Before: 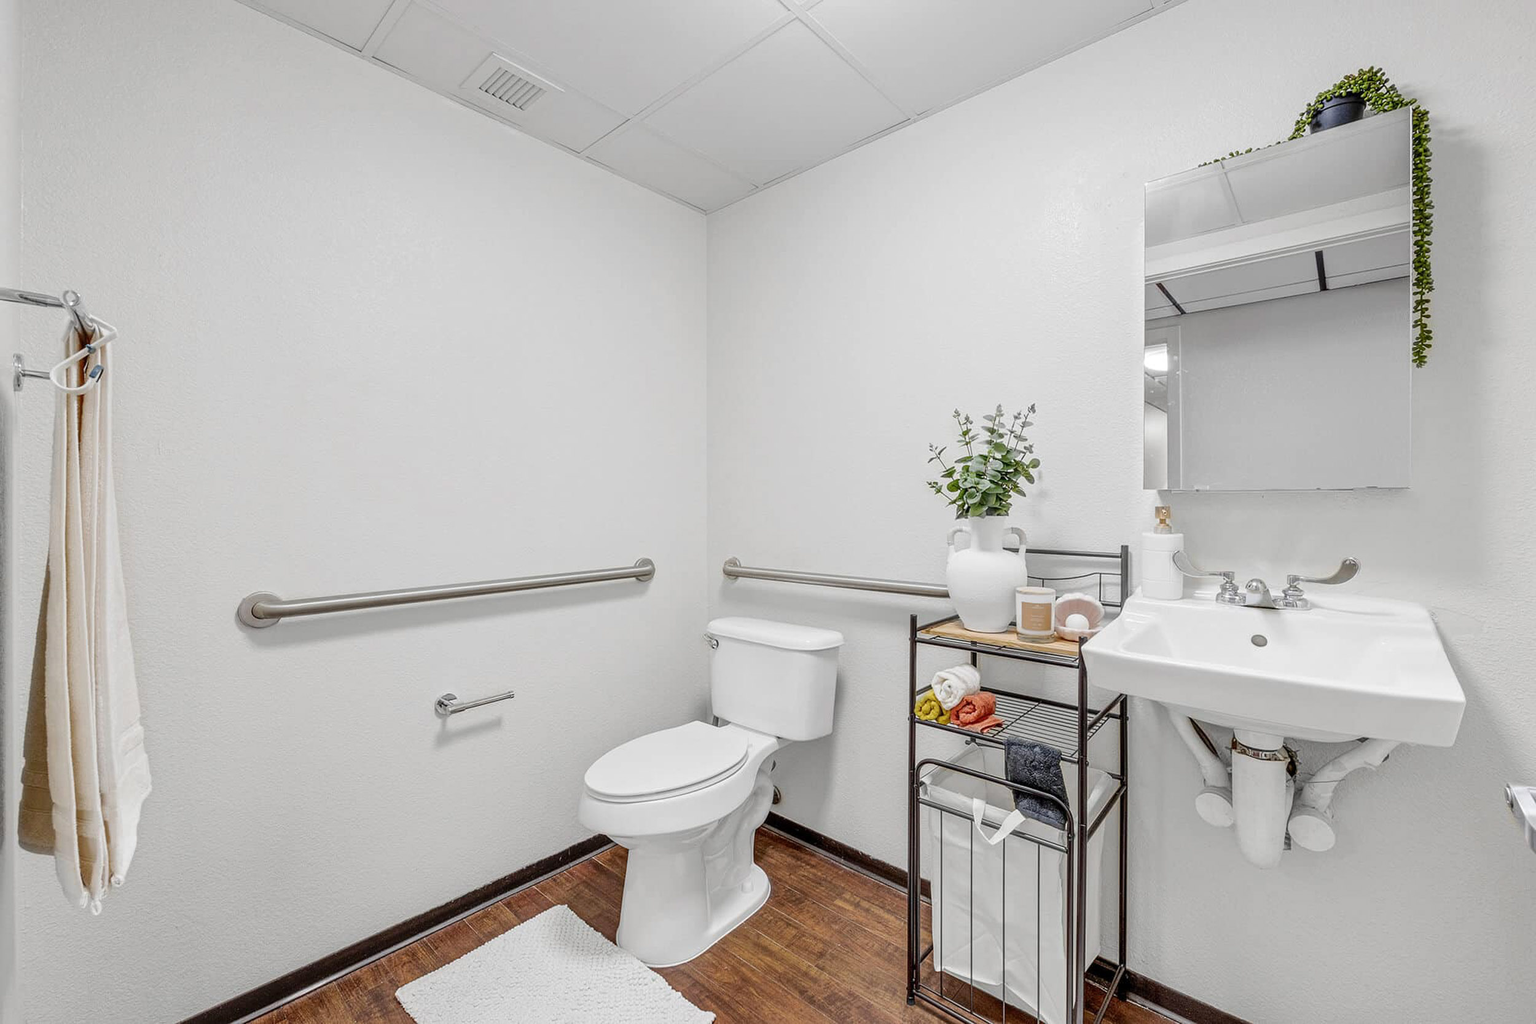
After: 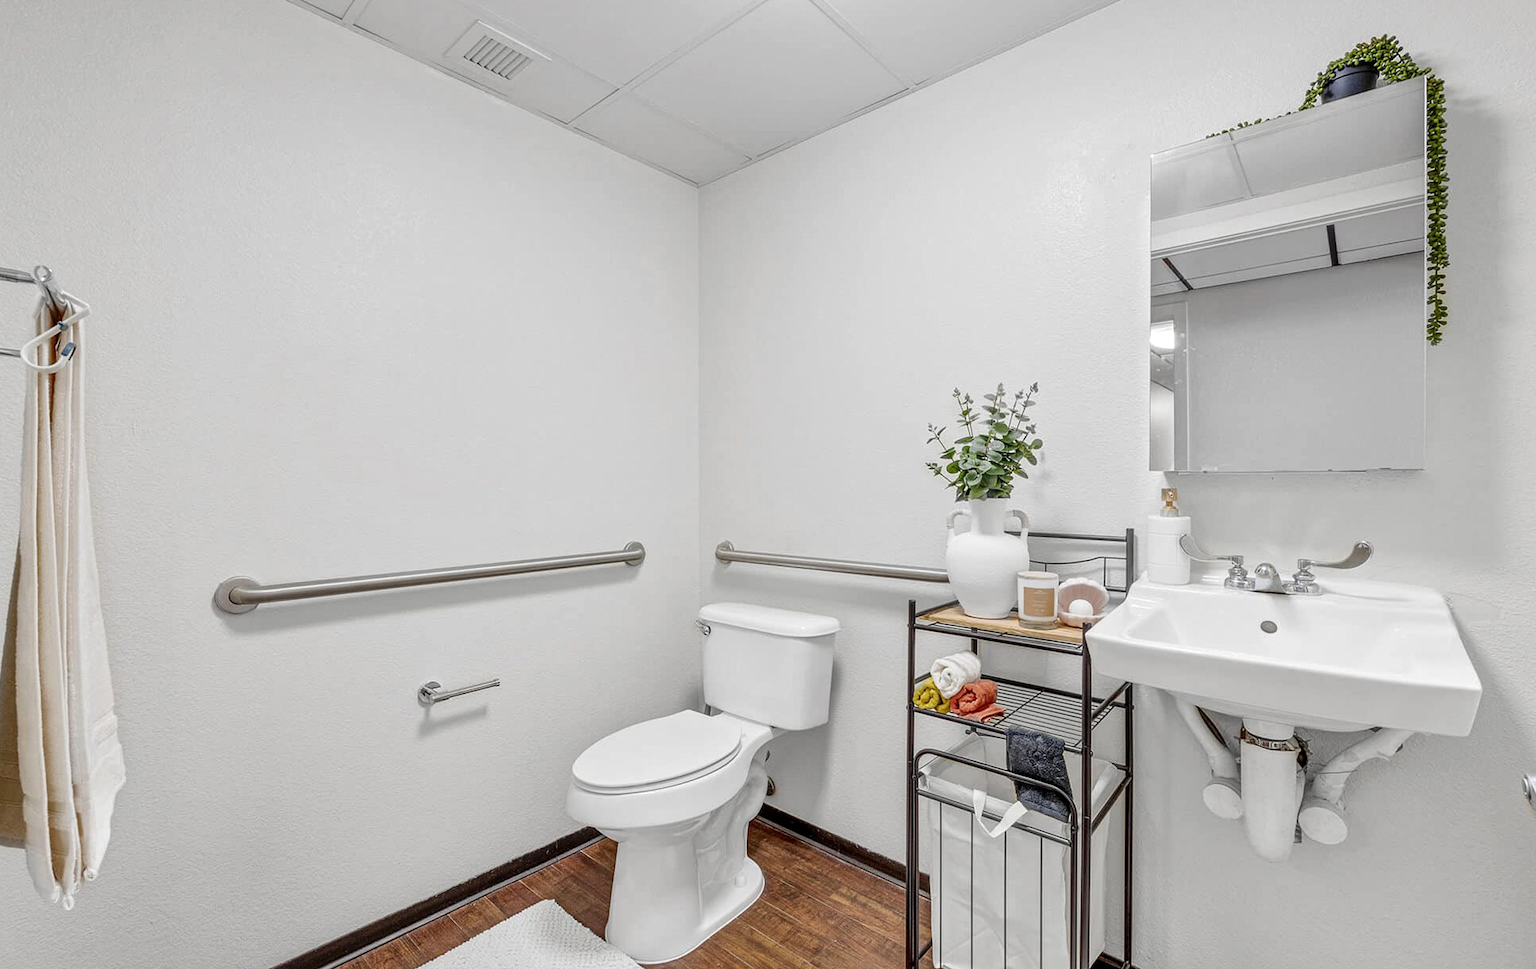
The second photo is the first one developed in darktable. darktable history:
crop: left 1.964%, top 3.251%, right 1.122%, bottom 4.933%
local contrast: mode bilateral grid, contrast 20, coarseness 50, detail 120%, midtone range 0.2
